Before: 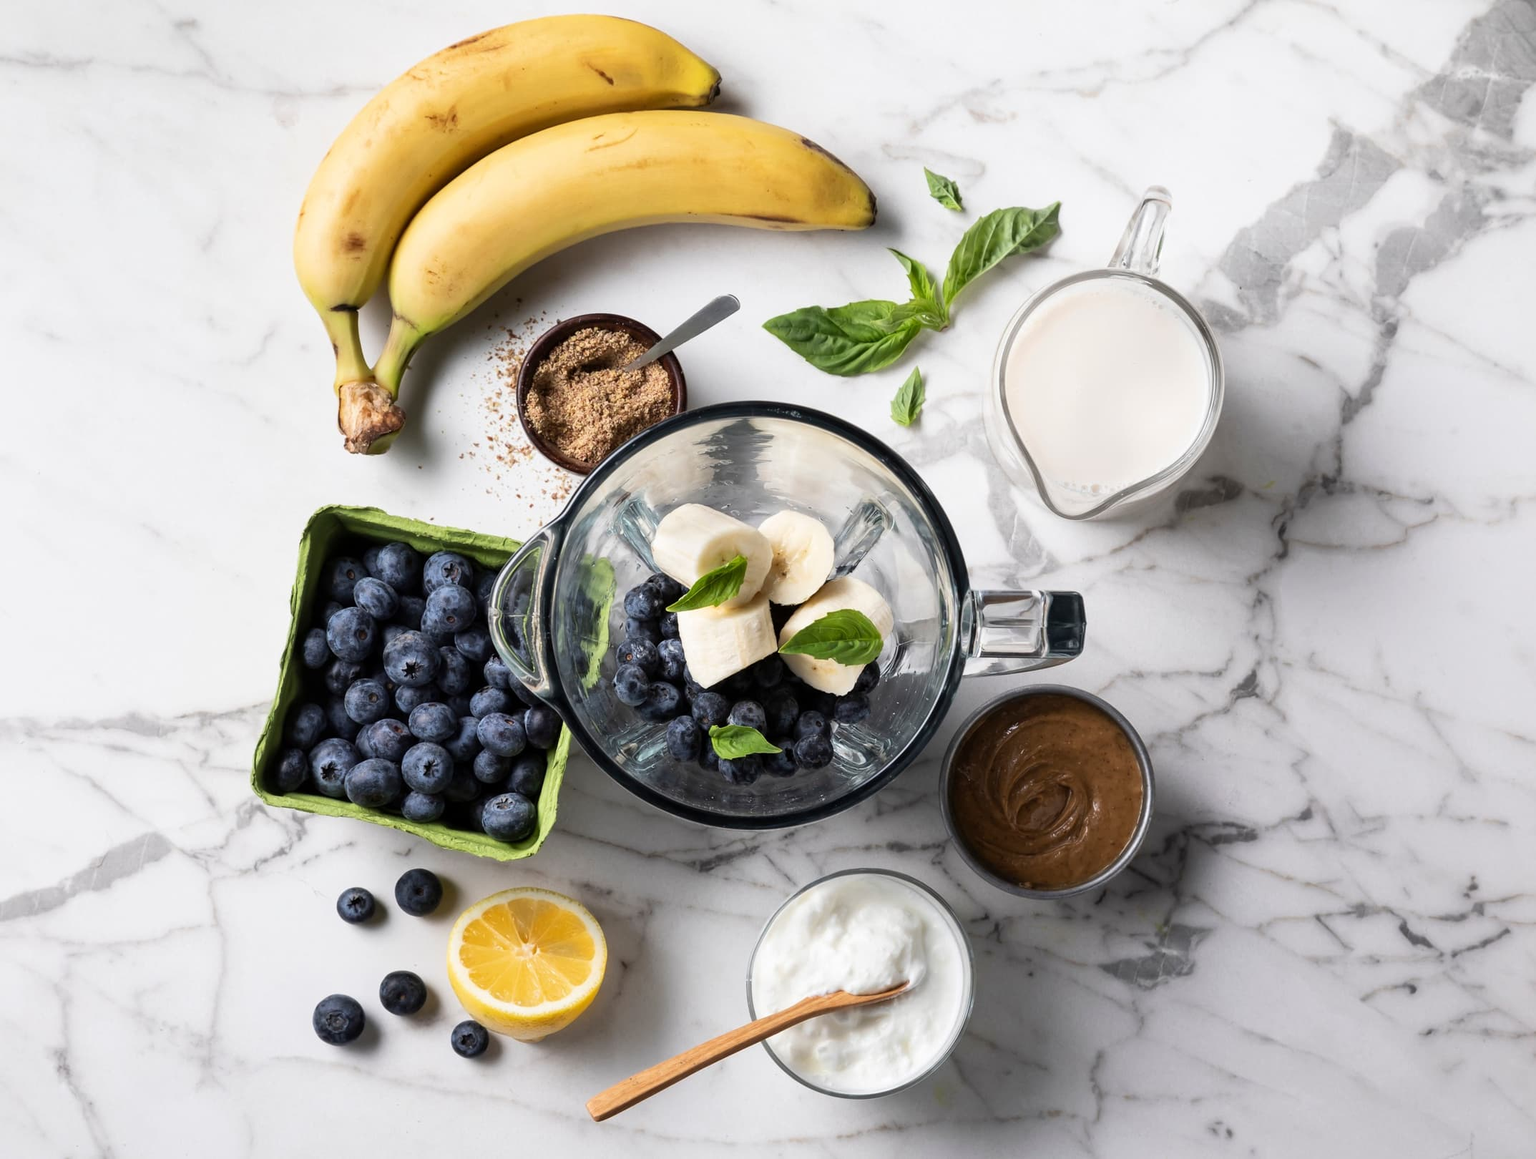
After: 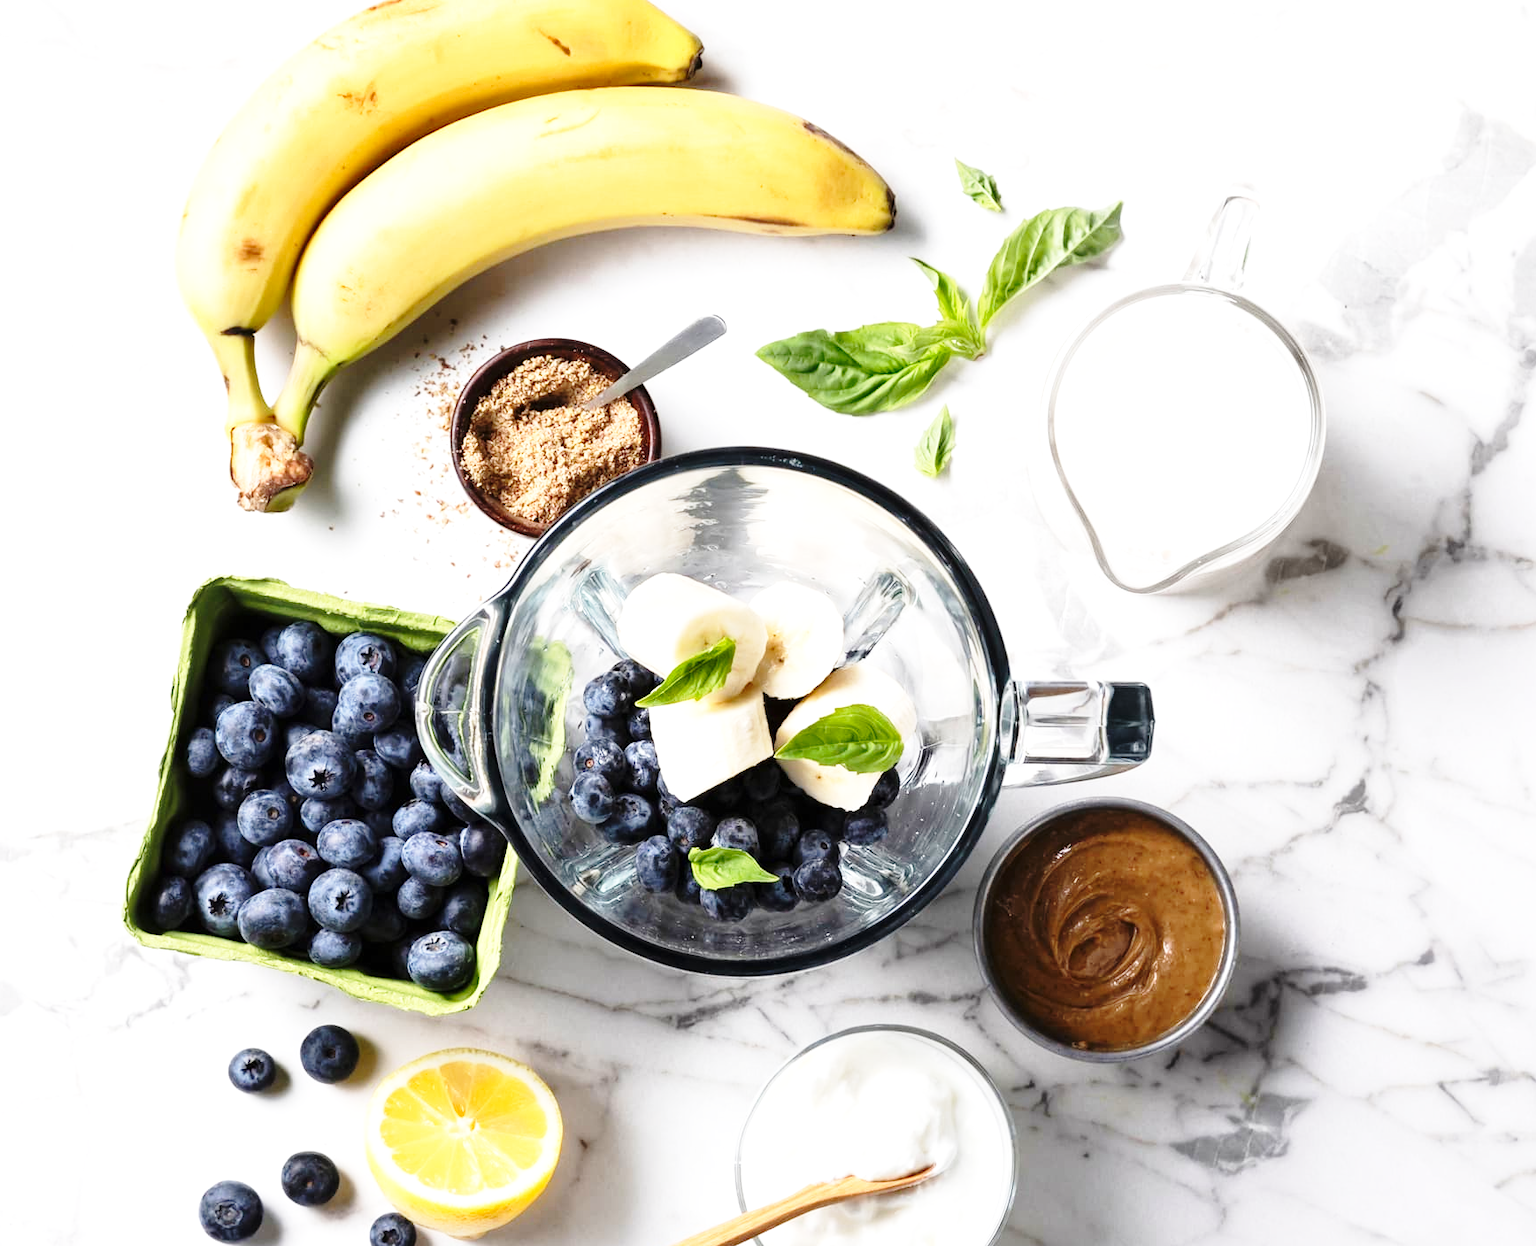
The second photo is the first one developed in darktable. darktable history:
crop: left 9.929%, top 3.475%, right 9.188%, bottom 9.529%
exposure: black level correction 0, exposure 0.5 EV, compensate highlight preservation false
base curve: curves: ch0 [(0, 0) (0.028, 0.03) (0.121, 0.232) (0.46, 0.748) (0.859, 0.968) (1, 1)], preserve colors none
